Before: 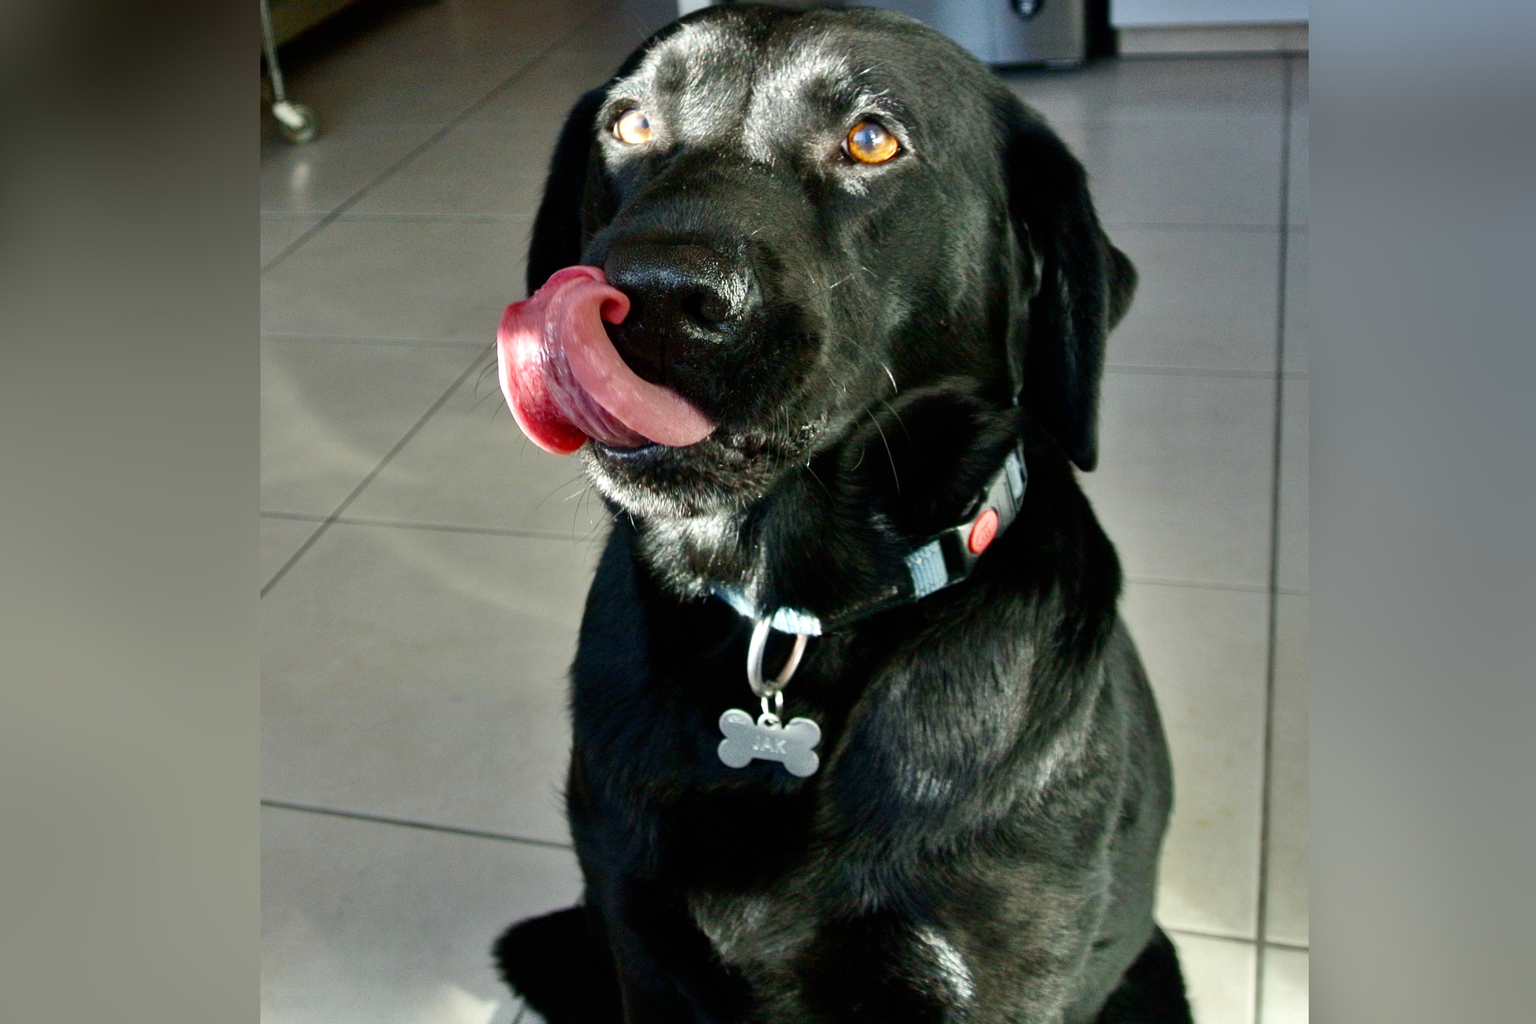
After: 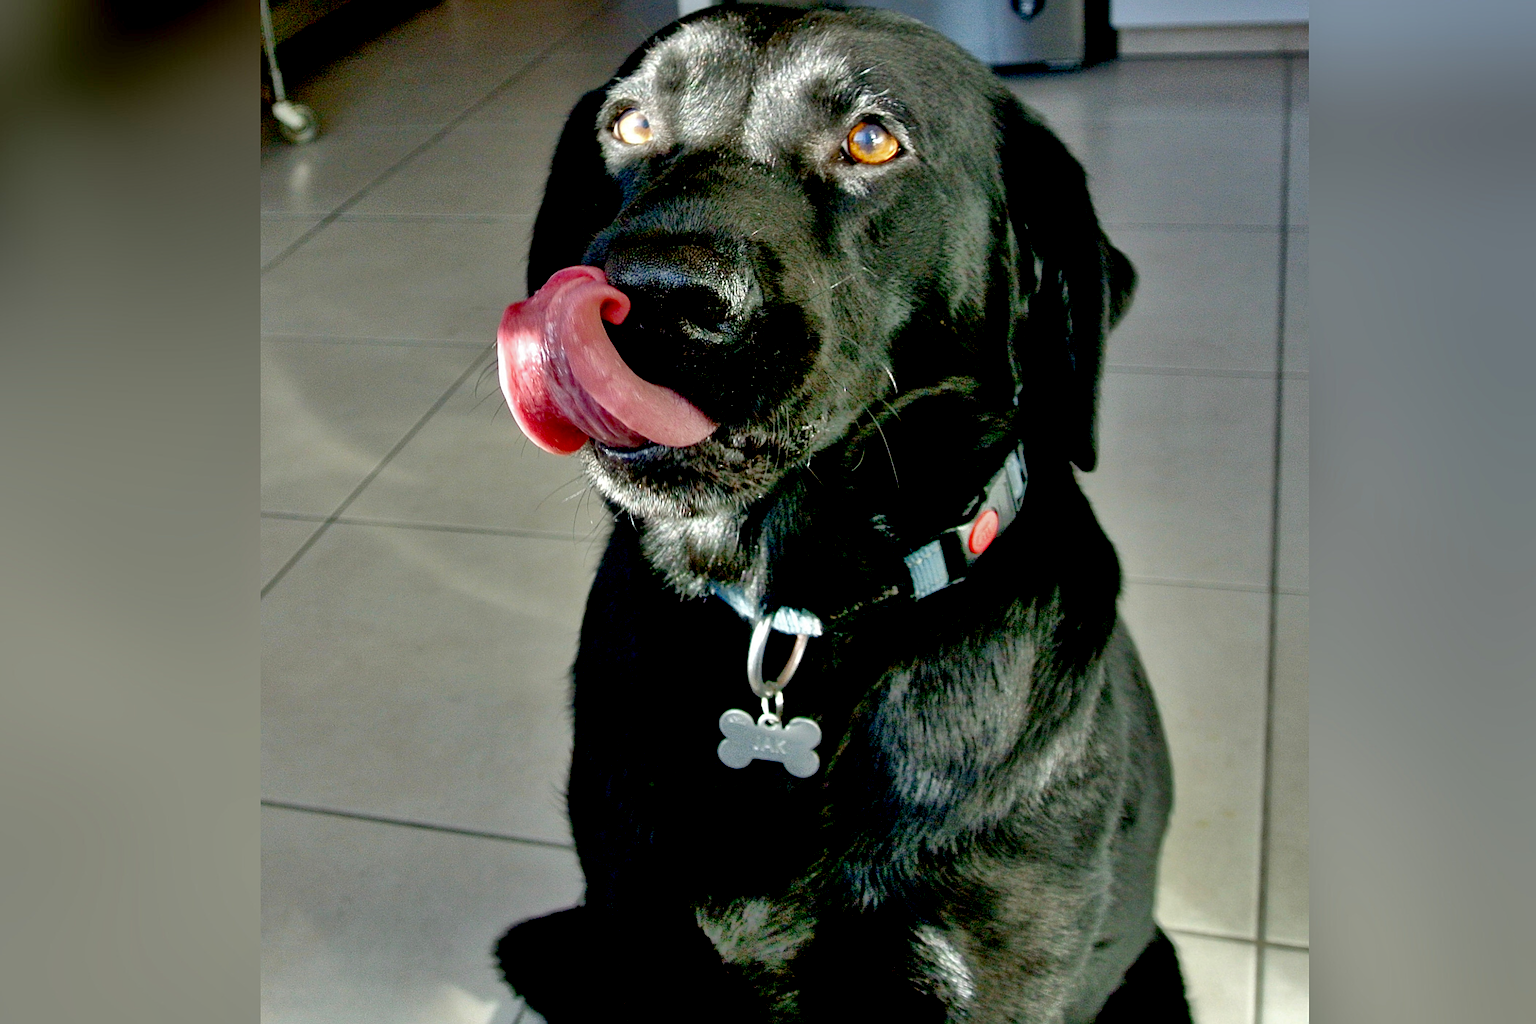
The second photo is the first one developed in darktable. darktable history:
shadows and highlights: highlights color adjustment 0.672%
exposure: black level correction 0.014, compensate highlight preservation false
sharpen: on, module defaults
